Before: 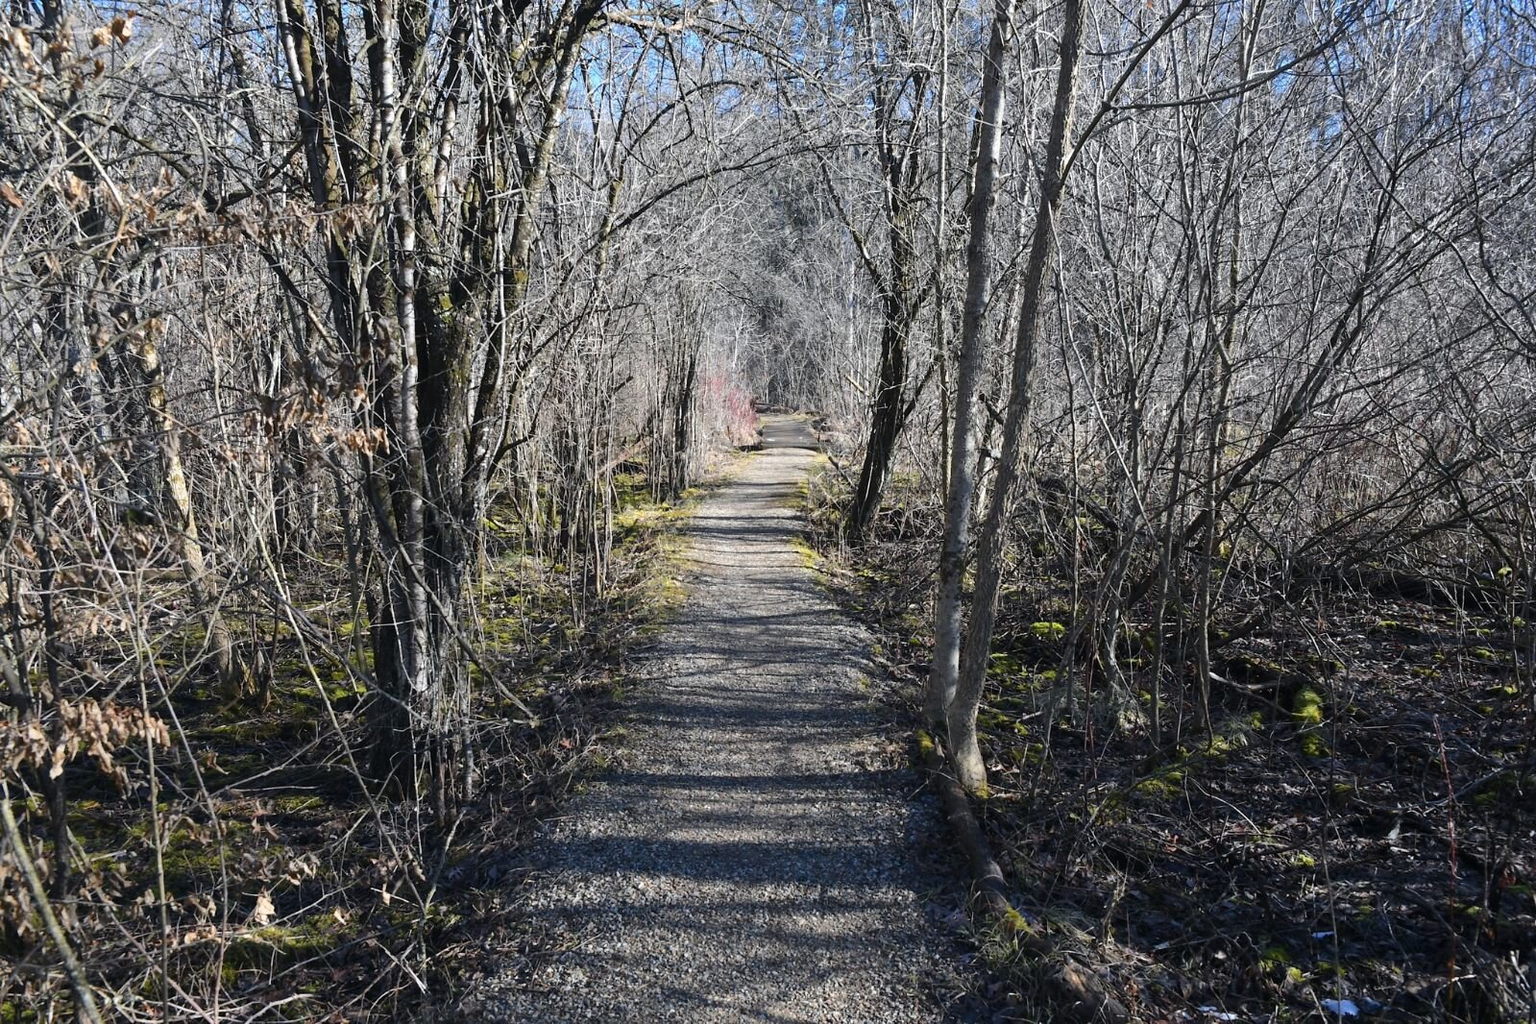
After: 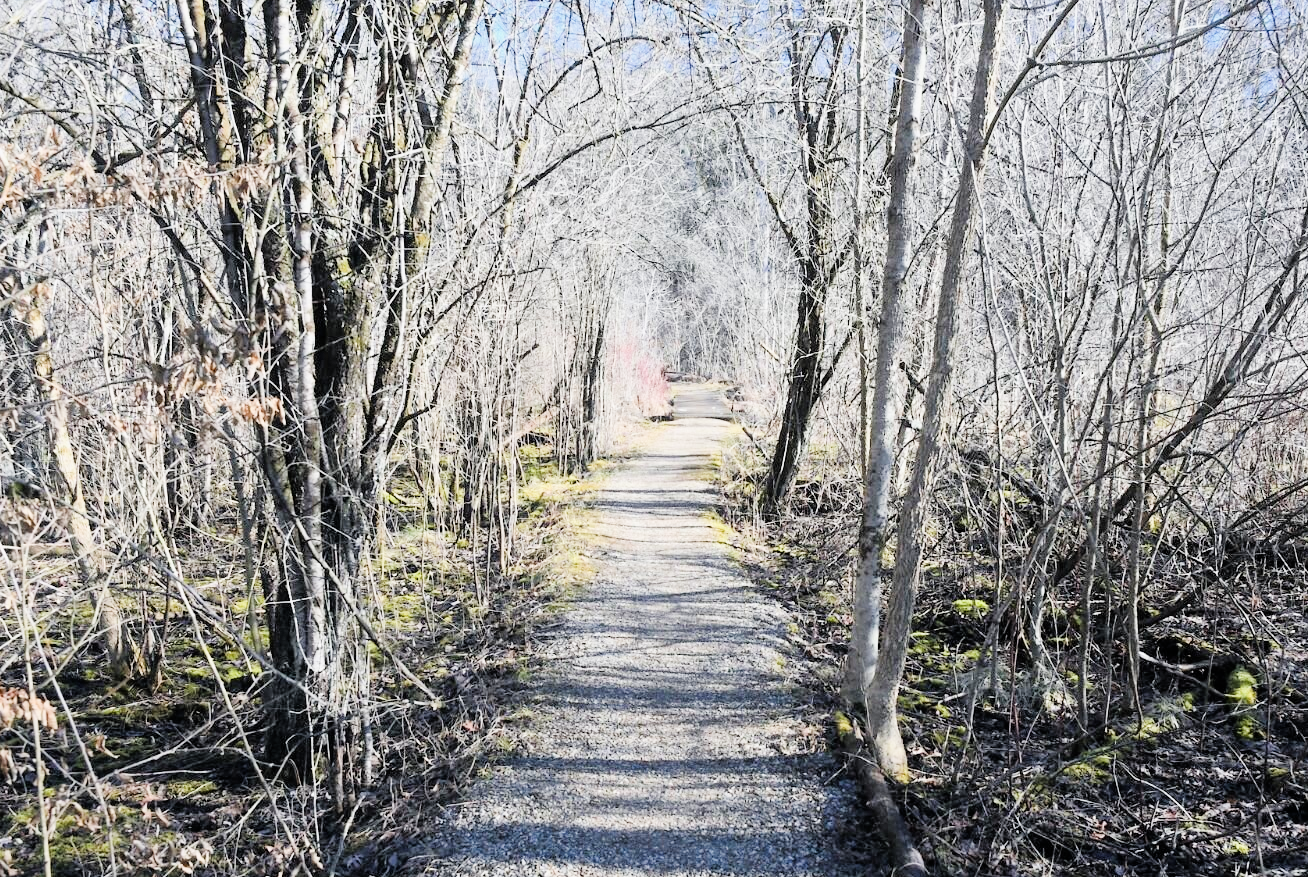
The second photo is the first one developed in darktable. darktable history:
exposure: black level correction 0, exposure 1.386 EV, compensate exposure bias true, compensate highlight preservation false
filmic rgb: black relative exposure -6.99 EV, white relative exposure 5.68 EV, hardness 2.85
contrast brightness saturation: saturation -0.06
crop and rotate: left 7.558%, top 4.517%, right 10.592%, bottom 13.13%
tone equalizer: -8 EV -0.727 EV, -7 EV -0.738 EV, -6 EV -0.598 EV, -5 EV -0.394 EV, -3 EV 0.402 EV, -2 EV 0.6 EV, -1 EV 0.69 EV, +0 EV 0.752 EV
